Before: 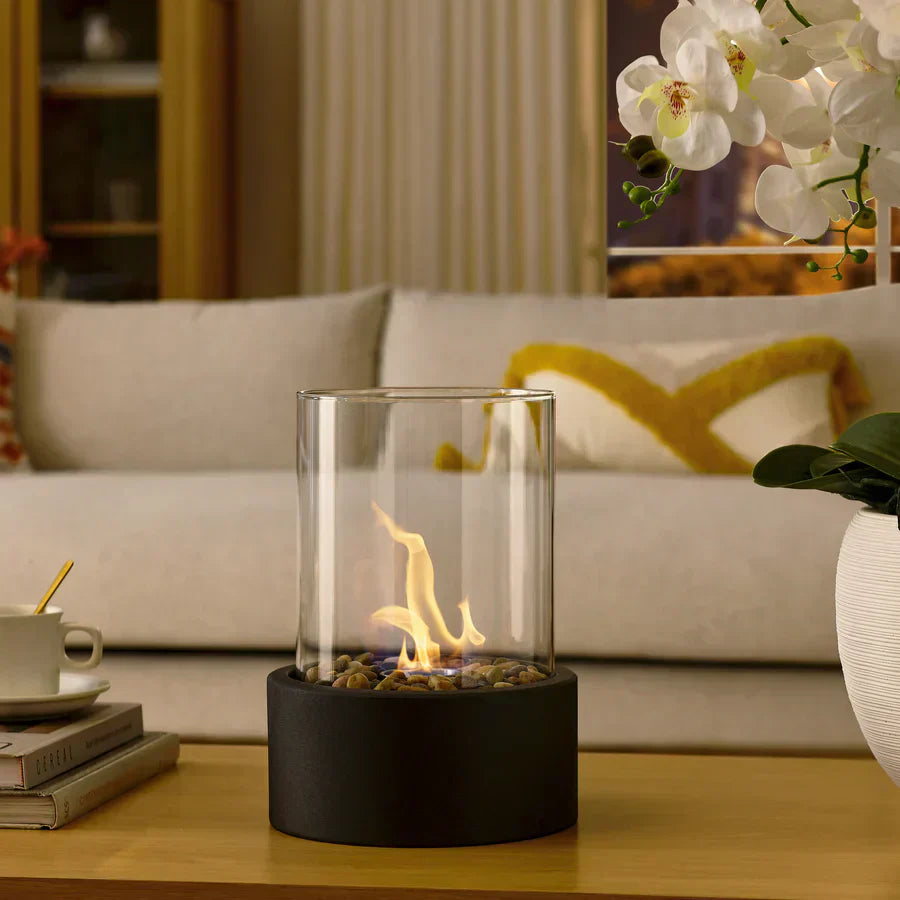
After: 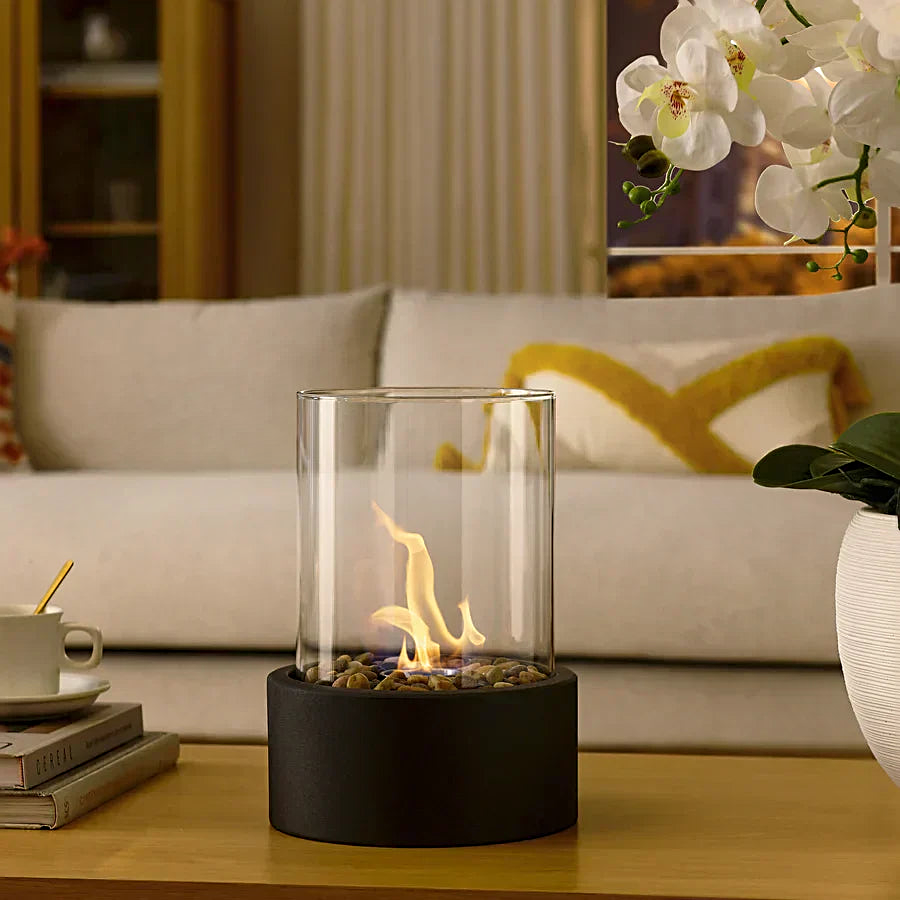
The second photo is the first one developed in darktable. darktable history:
sharpen: on, module defaults
shadows and highlights: shadows -21.43, highlights 98.46, highlights color adjustment 0.282%, soften with gaussian
